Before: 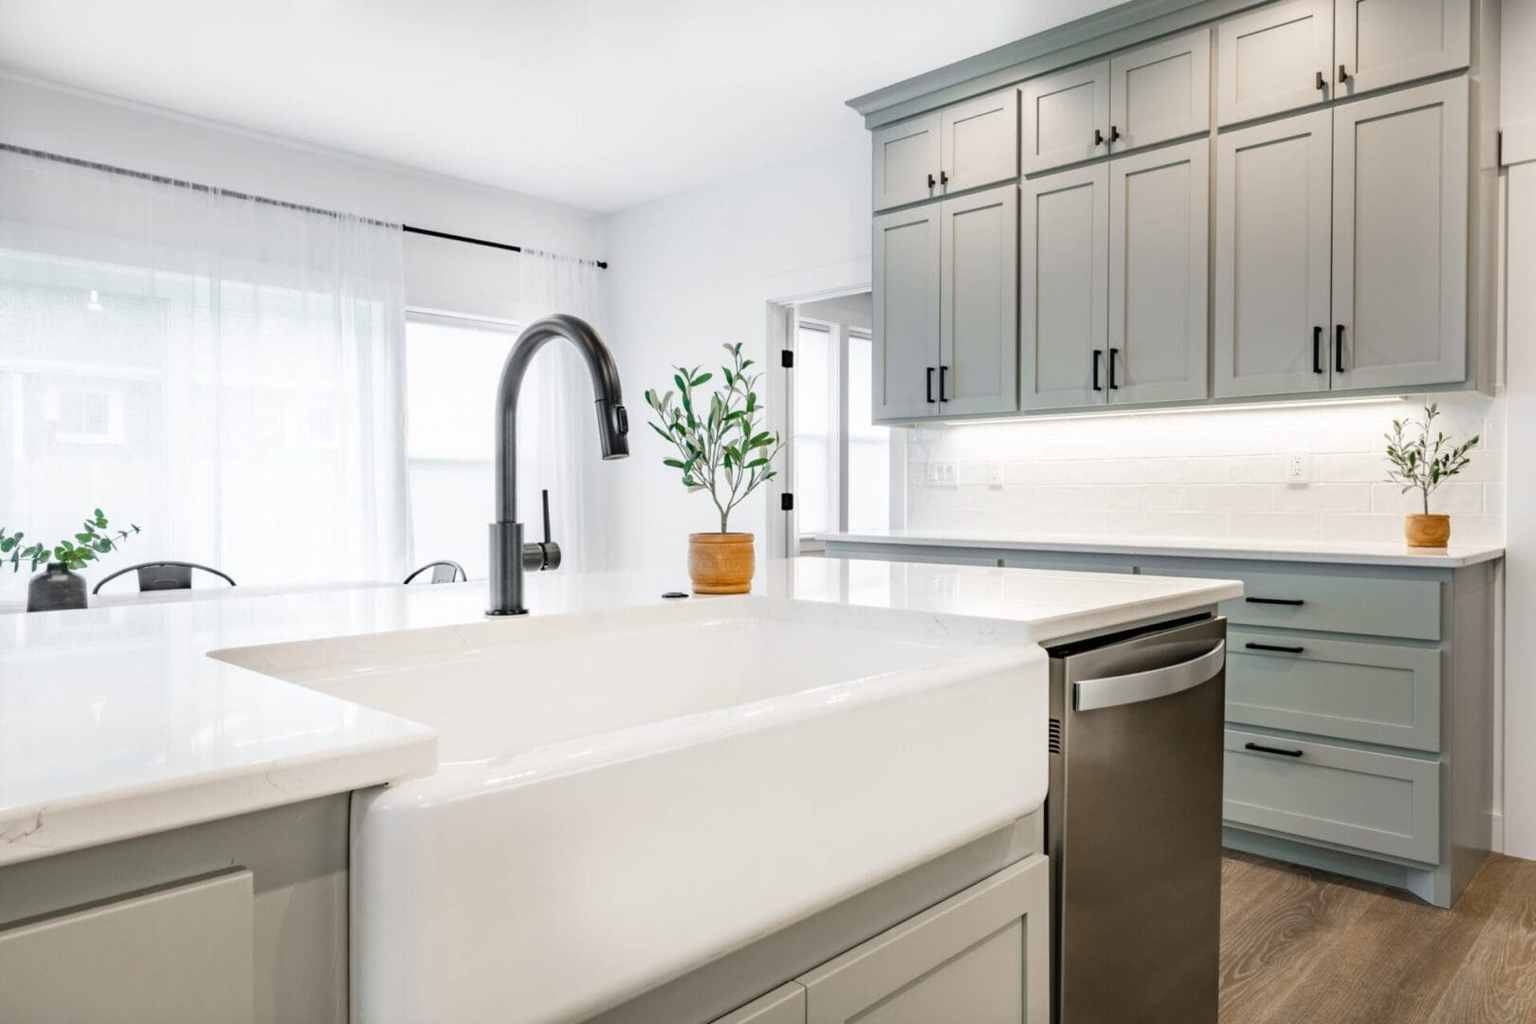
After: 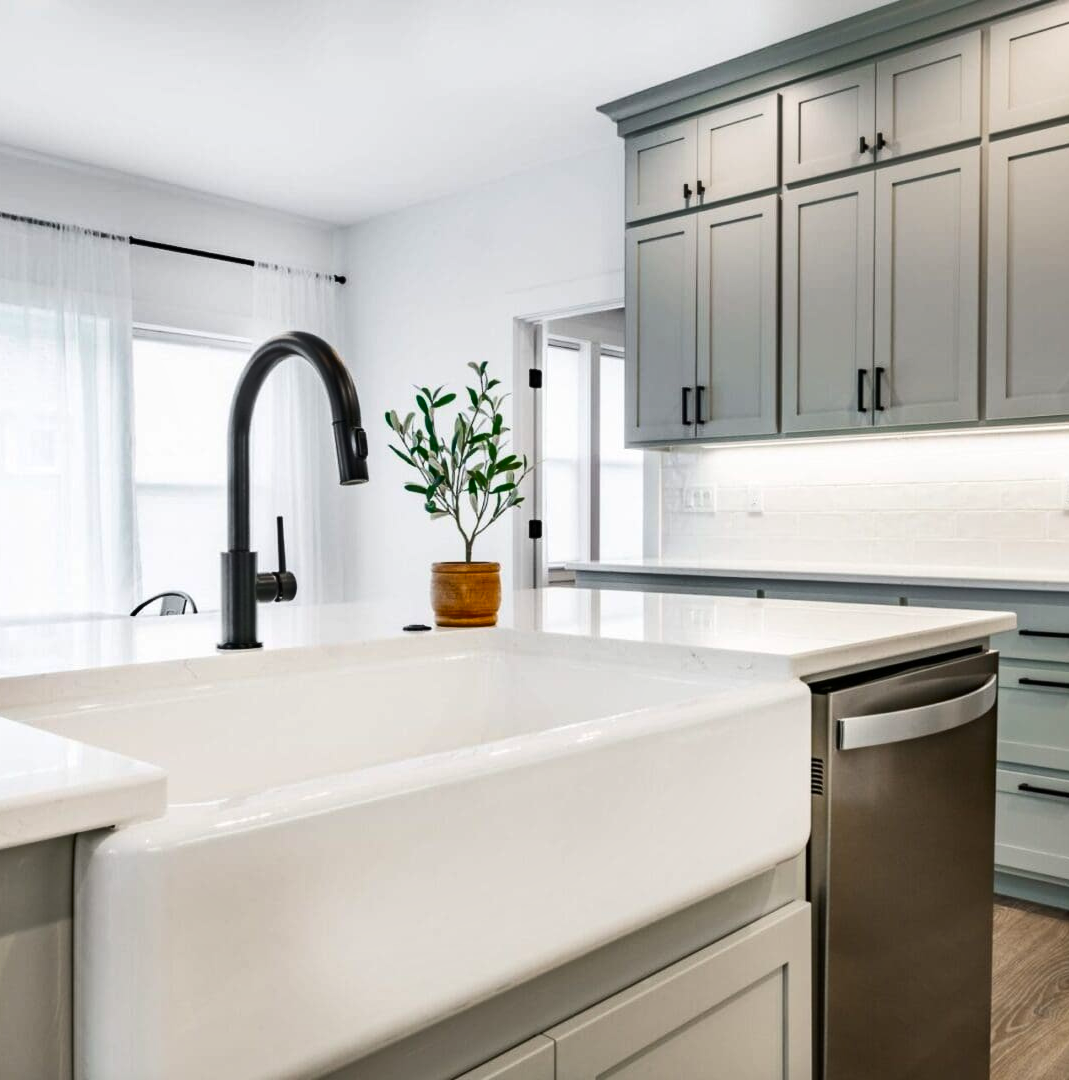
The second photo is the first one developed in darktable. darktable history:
shadows and highlights: low approximation 0.01, soften with gaussian
contrast brightness saturation: contrast 0.151, brightness -0.007, saturation 0.098
crop and rotate: left 18.254%, right 15.739%
